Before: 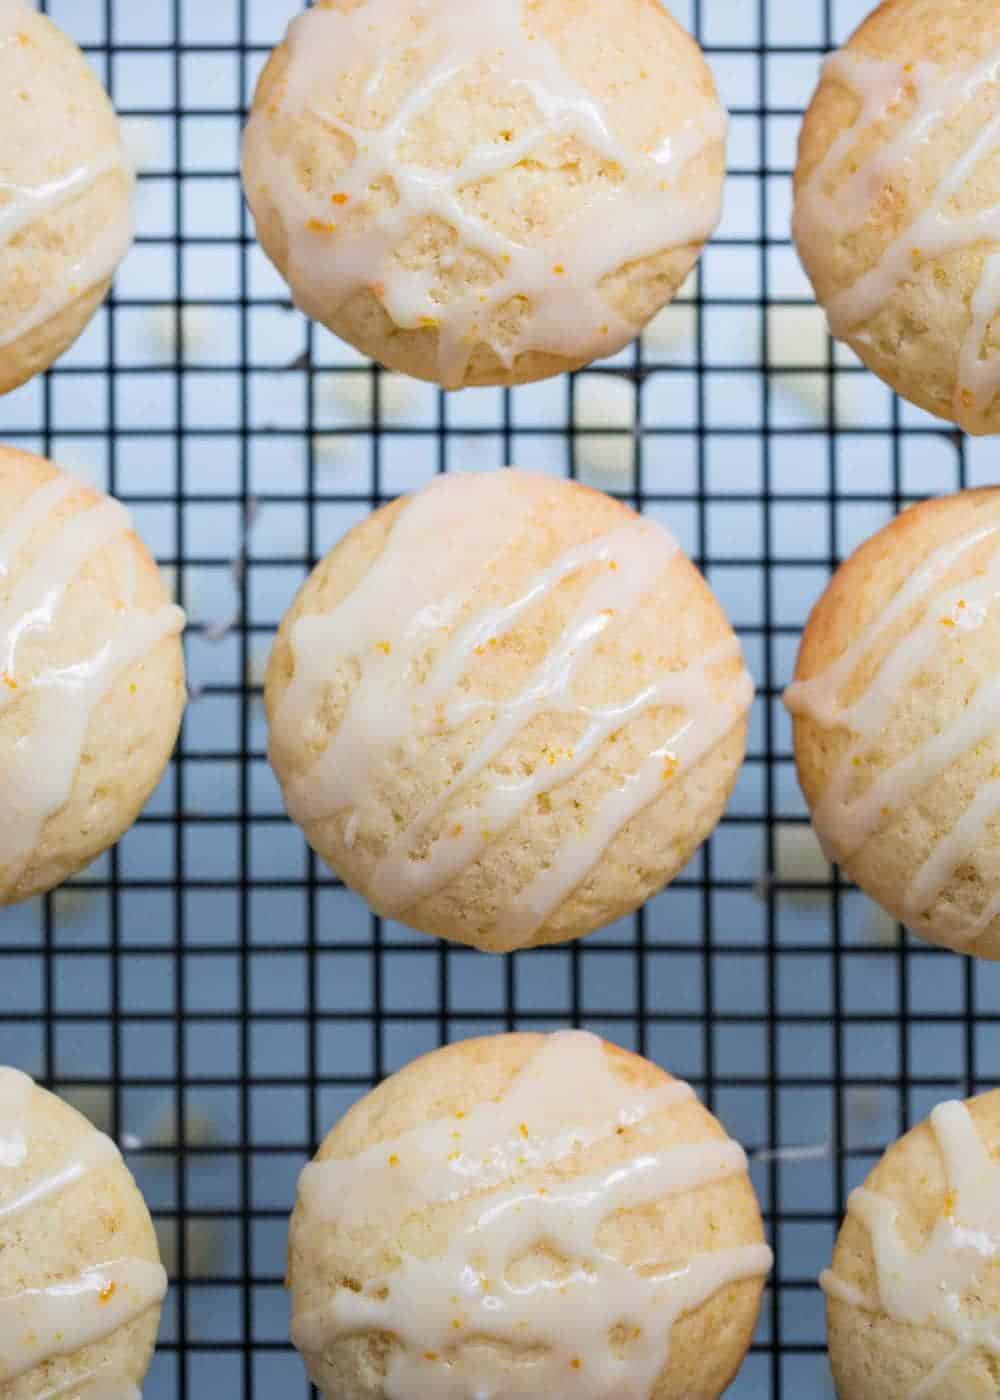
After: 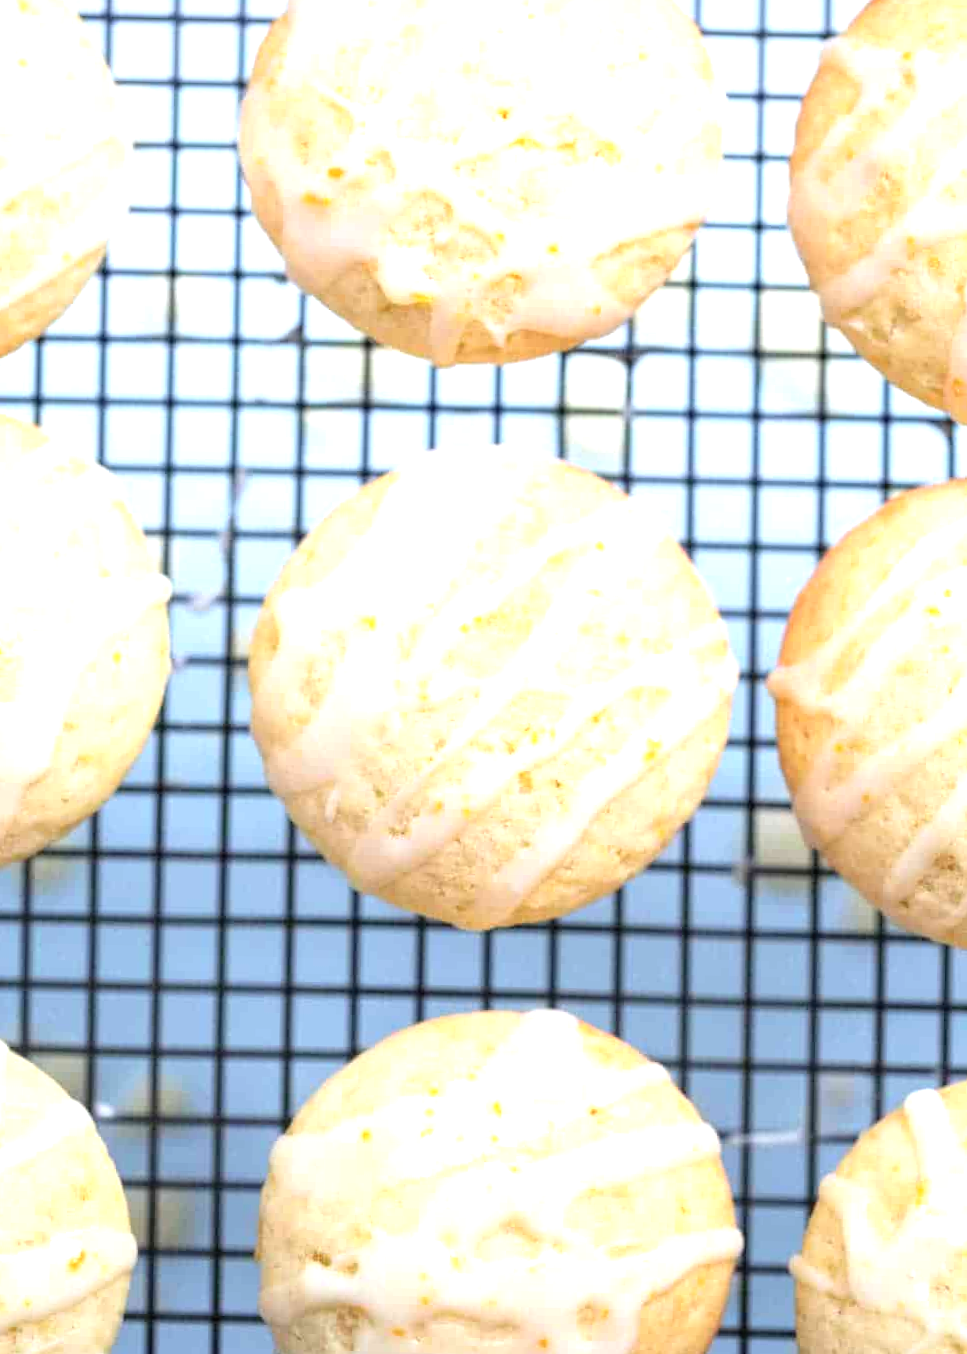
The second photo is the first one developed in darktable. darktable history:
contrast brightness saturation: brightness 0.13
exposure: black level correction 0, exposure 1.103 EV, compensate exposure bias true, compensate highlight preservation false
crop and rotate: angle -1.39°
